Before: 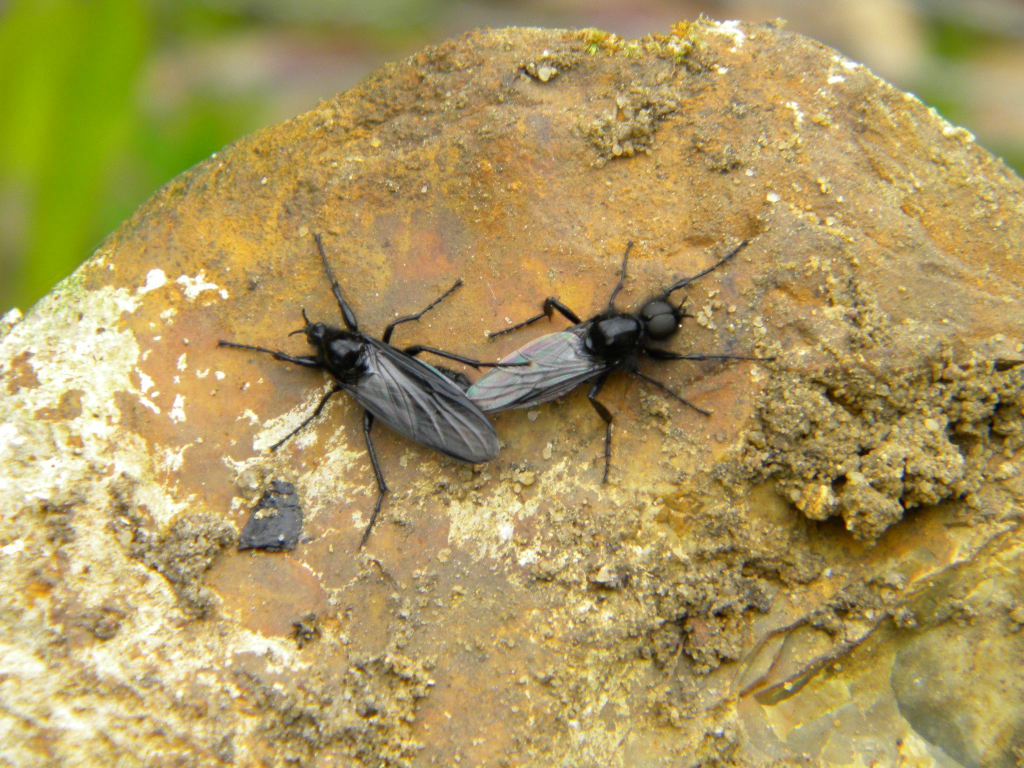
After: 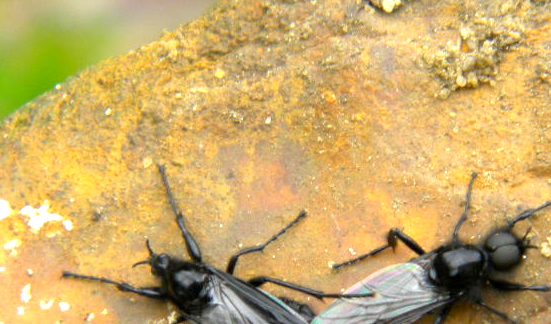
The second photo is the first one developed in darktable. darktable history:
crop: left 15.306%, top 9.065%, right 30.789%, bottom 48.638%
tone equalizer: on, module defaults
exposure: black level correction 0.001, exposure 0.675 EV, compensate highlight preservation false
